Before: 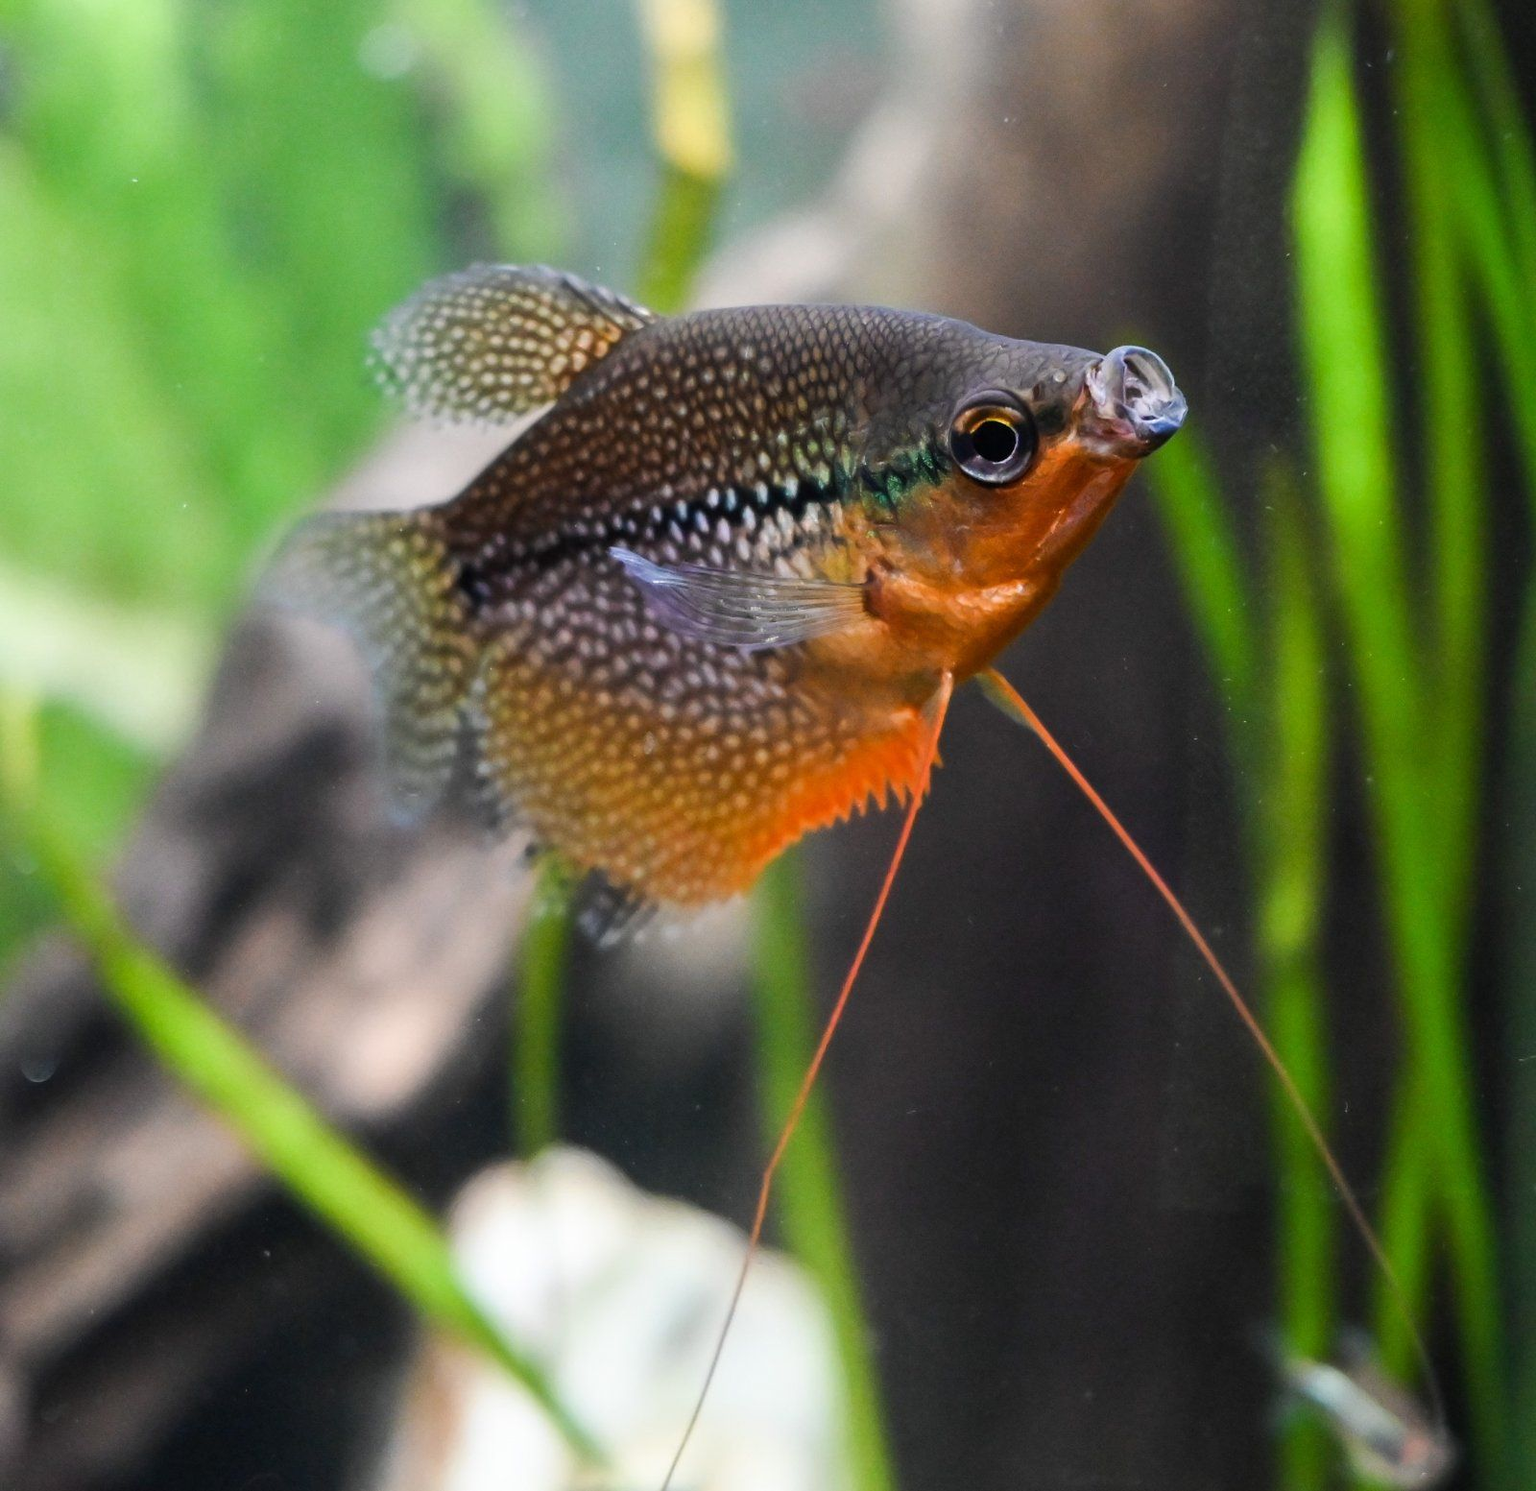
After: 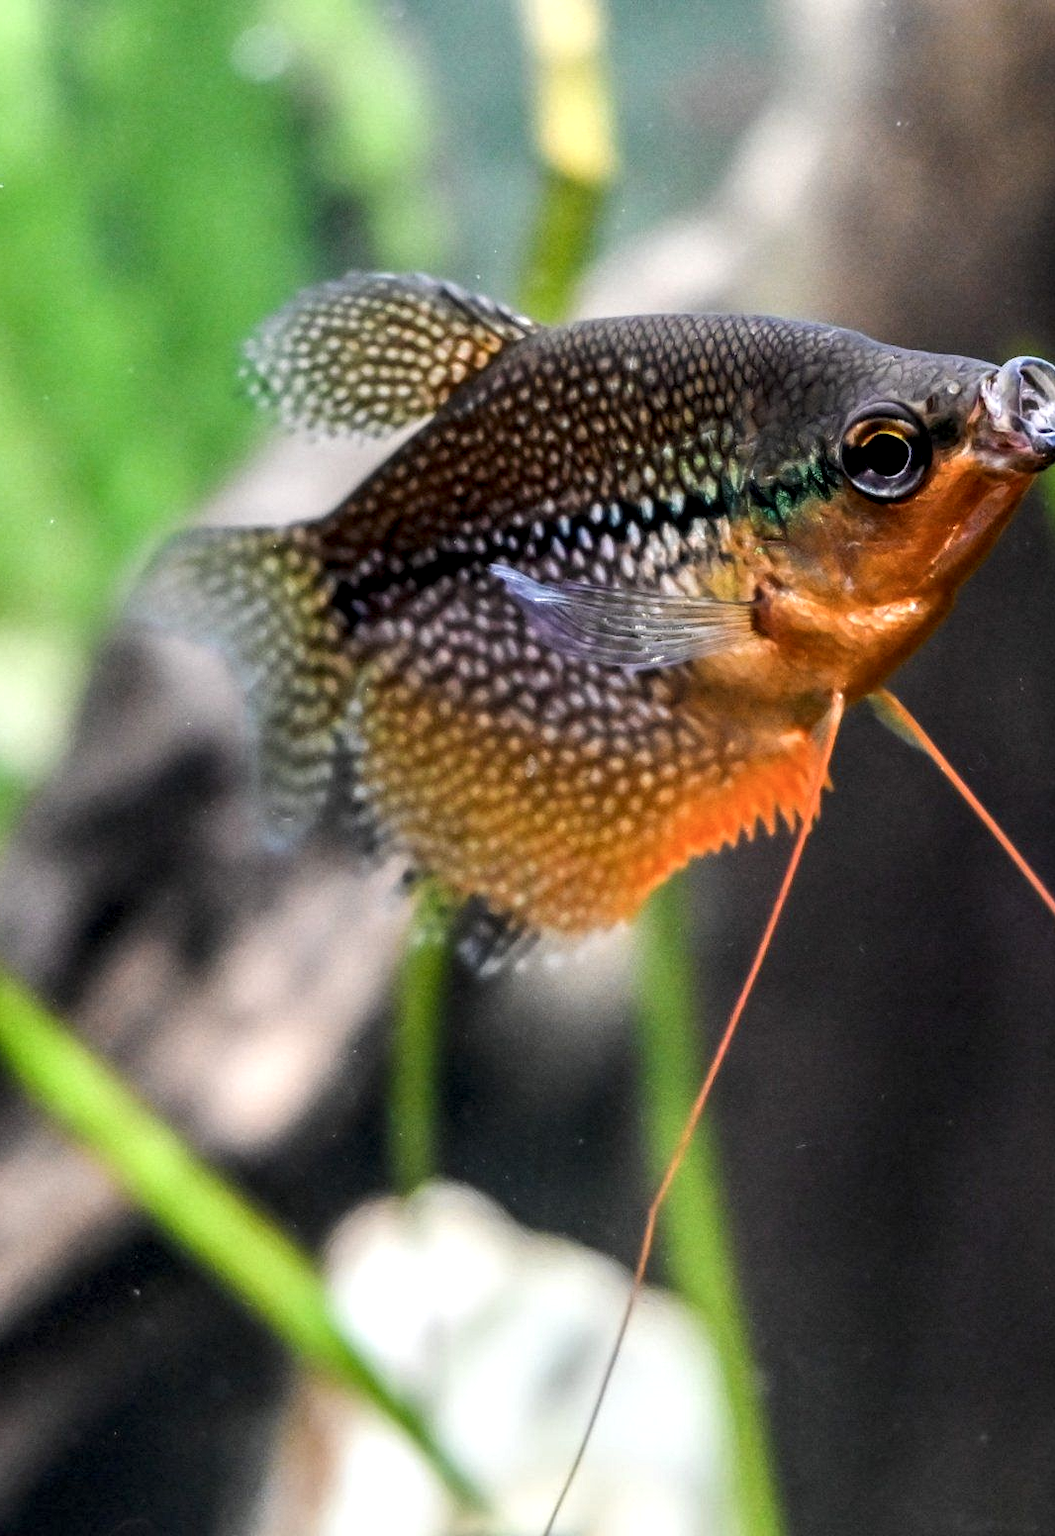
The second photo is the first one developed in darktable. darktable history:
crop and rotate: left 8.786%, right 24.548%
local contrast: highlights 60%, shadows 60%, detail 160%
